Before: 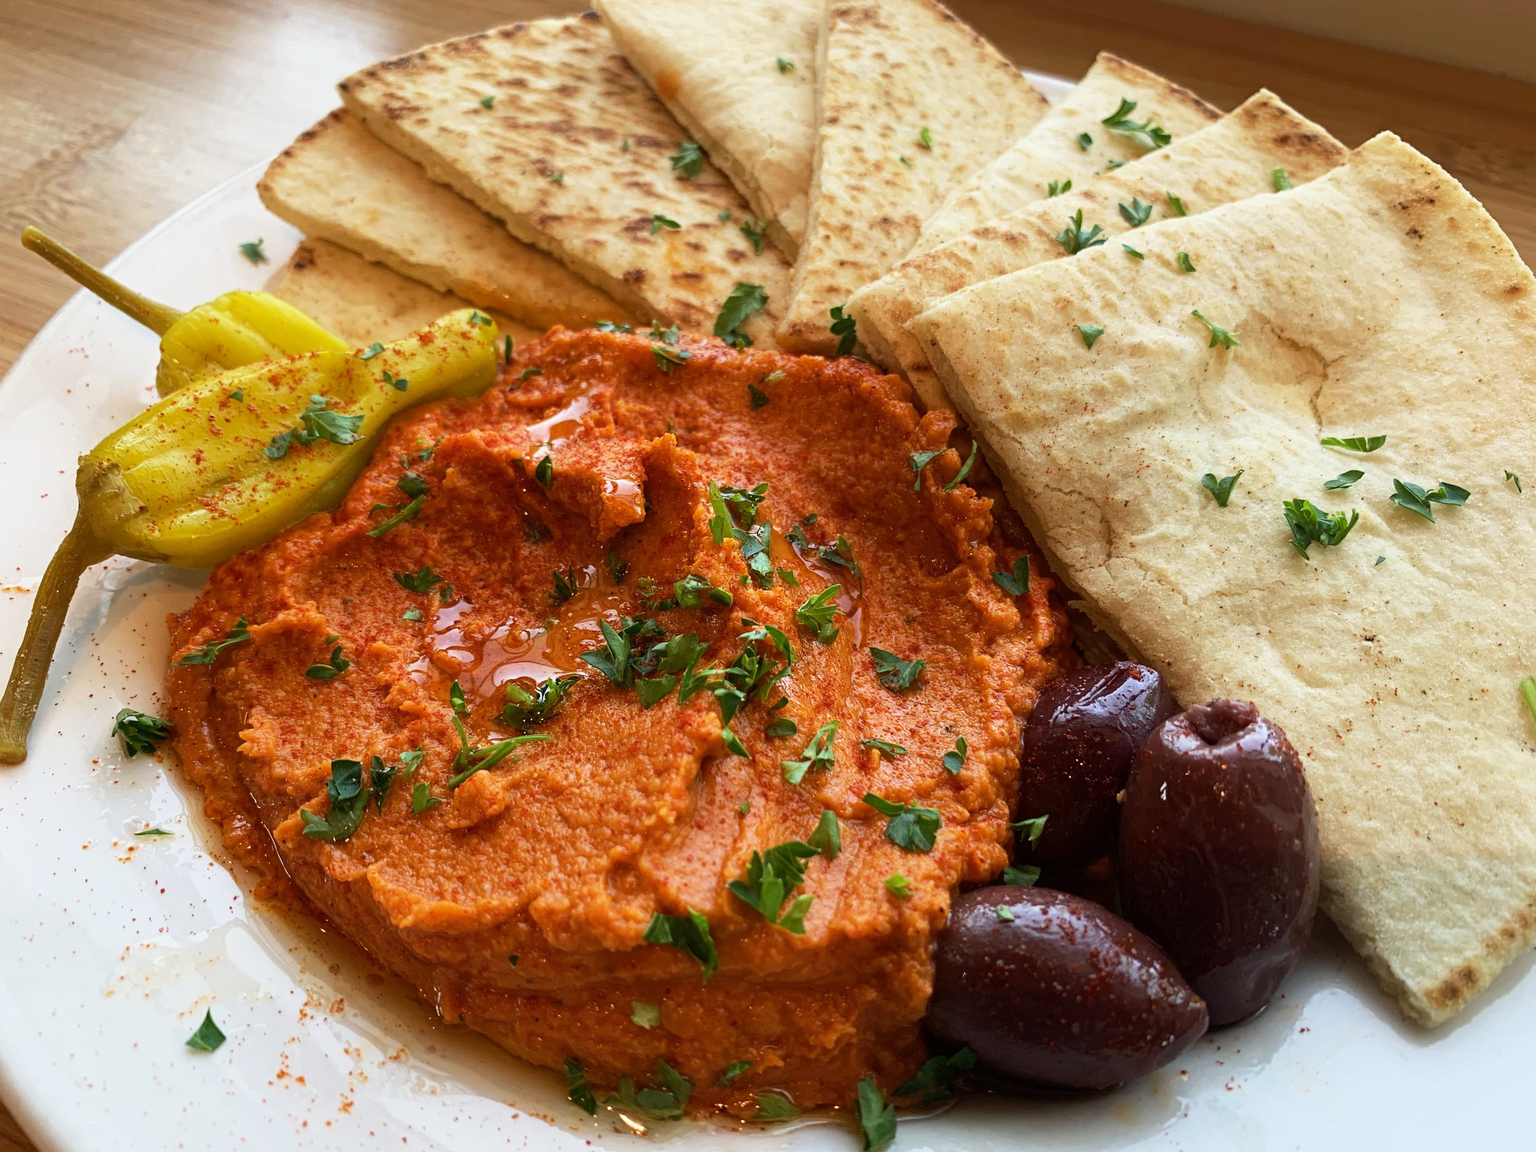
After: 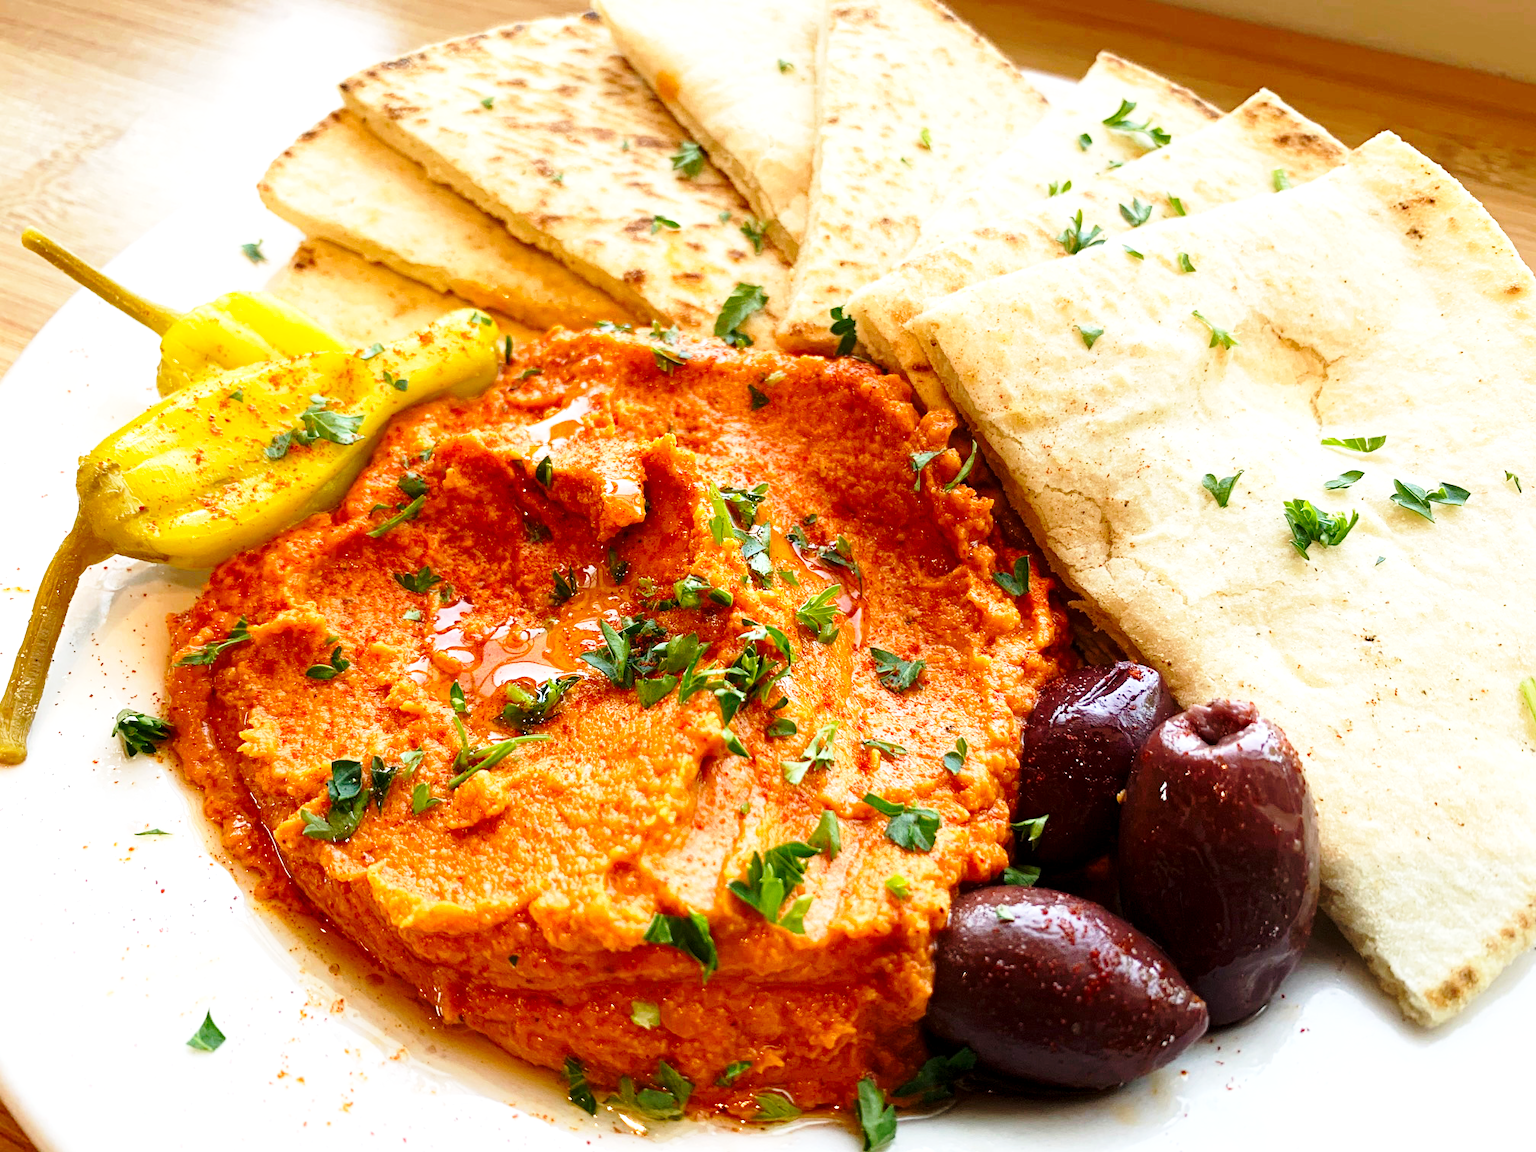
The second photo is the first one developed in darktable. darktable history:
base curve: curves: ch0 [(0, 0) (0.028, 0.03) (0.121, 0.232) (0.46, 0.748) (0.859, 0.968) (1, 1)], preserve colors none
exposure: black level correction -0.002, exposure 0.532 EV, compensate exposure bias true, compensate highlight preservation false
